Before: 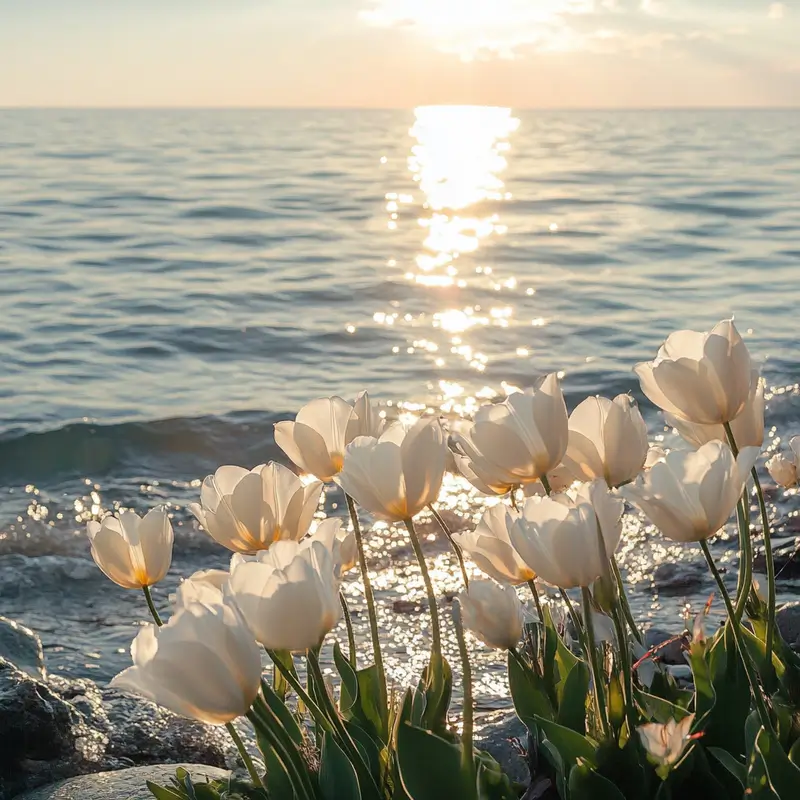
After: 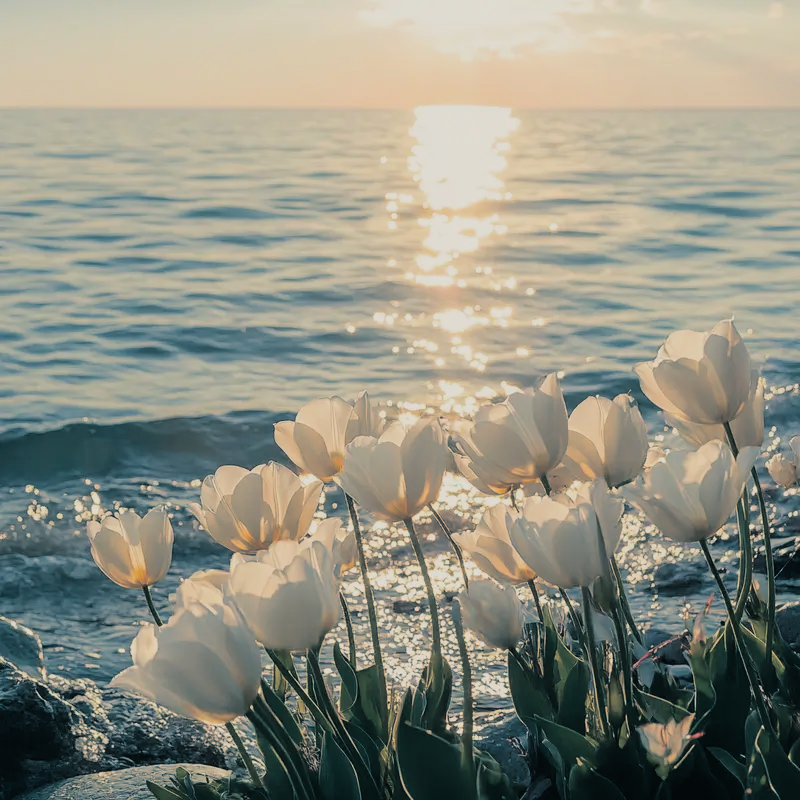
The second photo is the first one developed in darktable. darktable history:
filmic rgb: hardness 4.17
rotate and perspective: crop left 0, crop top 0
white balance: red 0.988, blue 1.017
color balance rgb: shadows lift › chroma 2%, shadows lift › hue 219.6°, power › hue 313.2°, highlights gain › chroma 3%, highlights gain › hue 75.6°, global offset › luminance 0.5%, perceptual saturation grading › global saturation 15.33%, perceptual saturation grading › highlights -19.33%, perceptual saturation grading › shadows 20%, global vibrance 20%
contrast brightness saturation: contrast 0.05
split-toning: shadows › hue 205.2°, shadows › saturation 0.43, highlights › hue 54°, highlights › saturation 0.54
